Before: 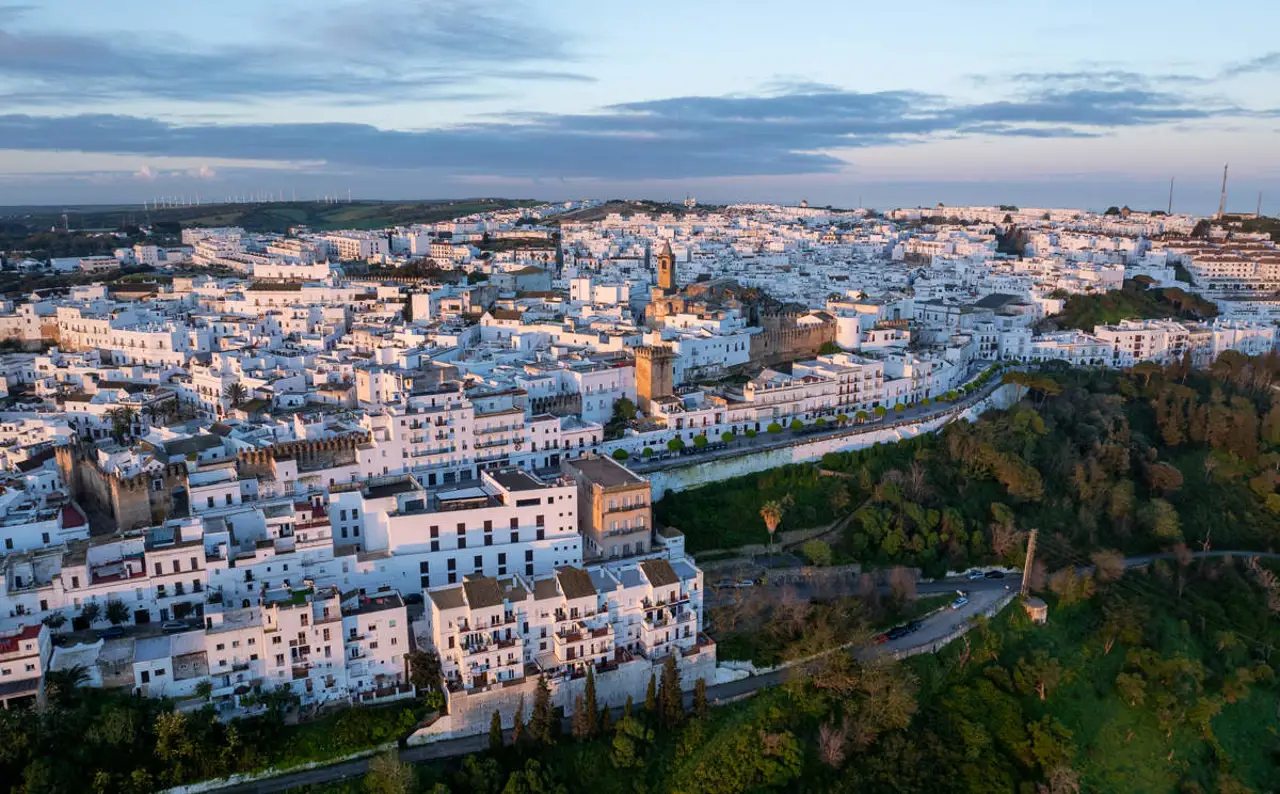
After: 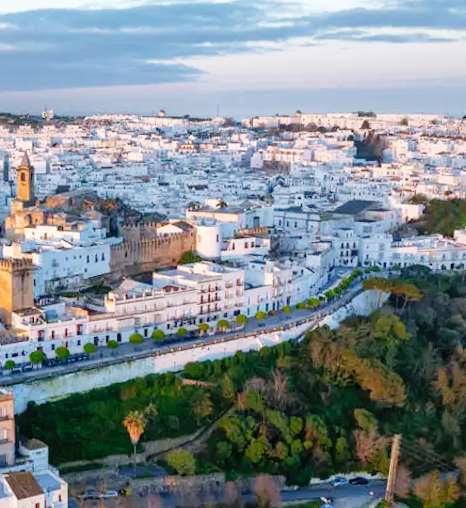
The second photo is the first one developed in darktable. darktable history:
rotate and perspective: rotation -1°, crop left 0.011, crop right 0.989, crop top 0.025, crop bottom 0.975
base curve: curves: ch0 [(0, 0) (0.008, 0.007) (0.022, 0.029) (0.048, 0.089) (0.092, 0.197) (0.191, 0.399) (0.275, 0.534) (0.357, 0.65) (0.477, 0.78) (0.542, 0.833) (0.799, 0.973) (1, 1)], preserve colors none
crop and rotate: left 49.936%, top 10.094%, right 13.136%, bottom 24.256%
shadows and highlights: on, module defaults
